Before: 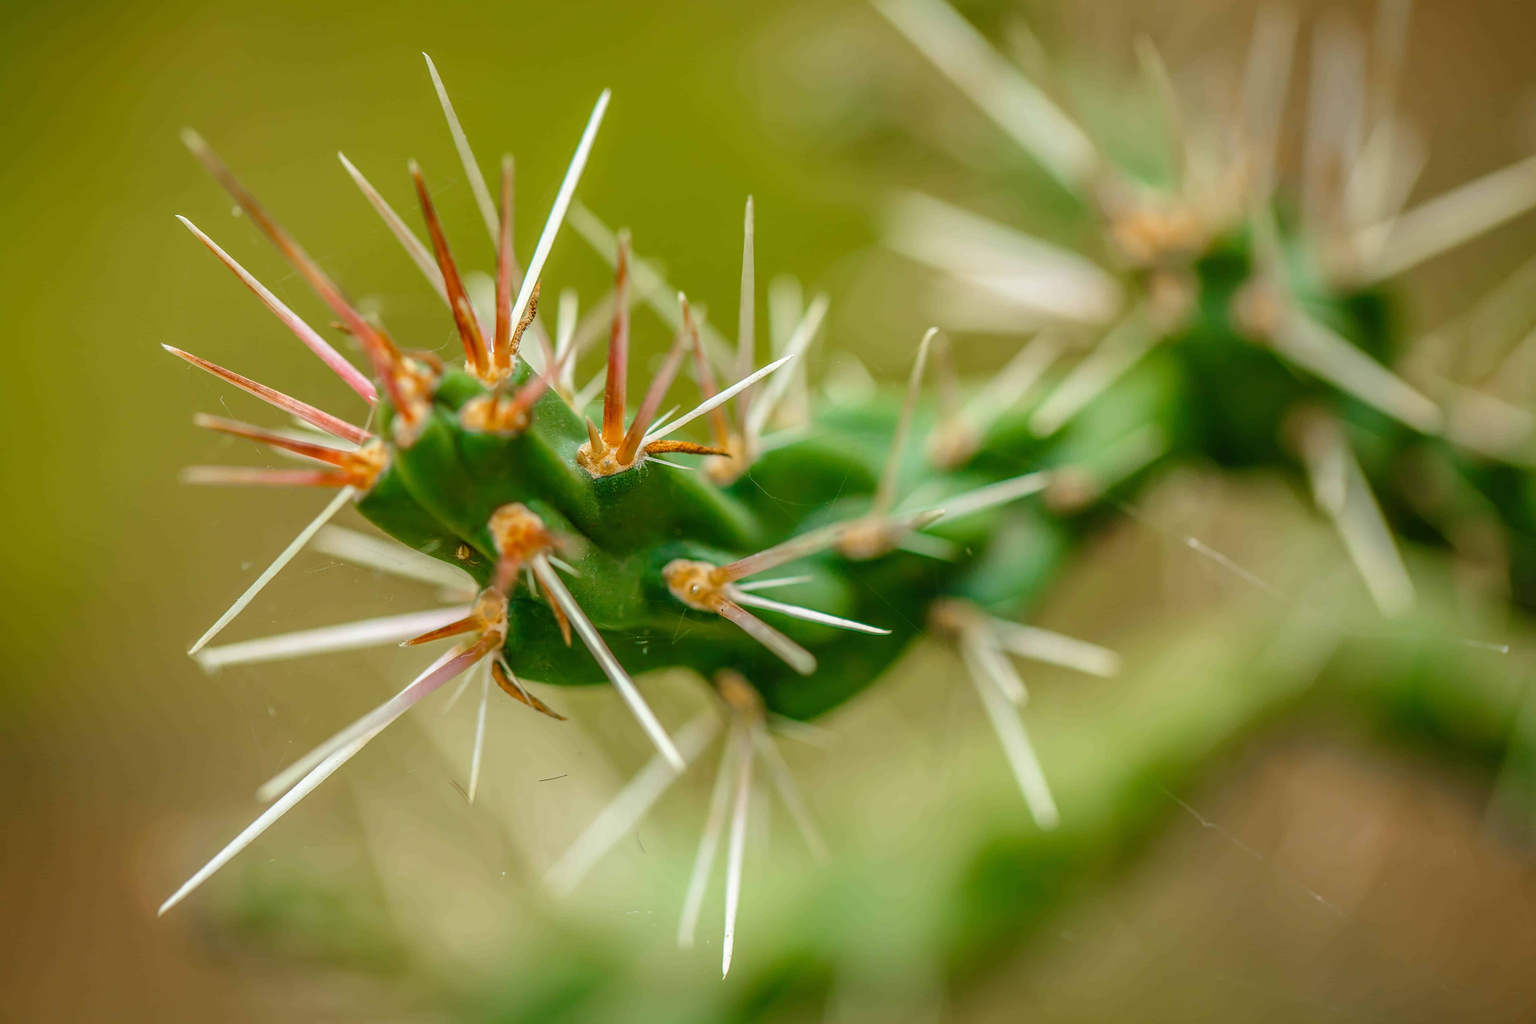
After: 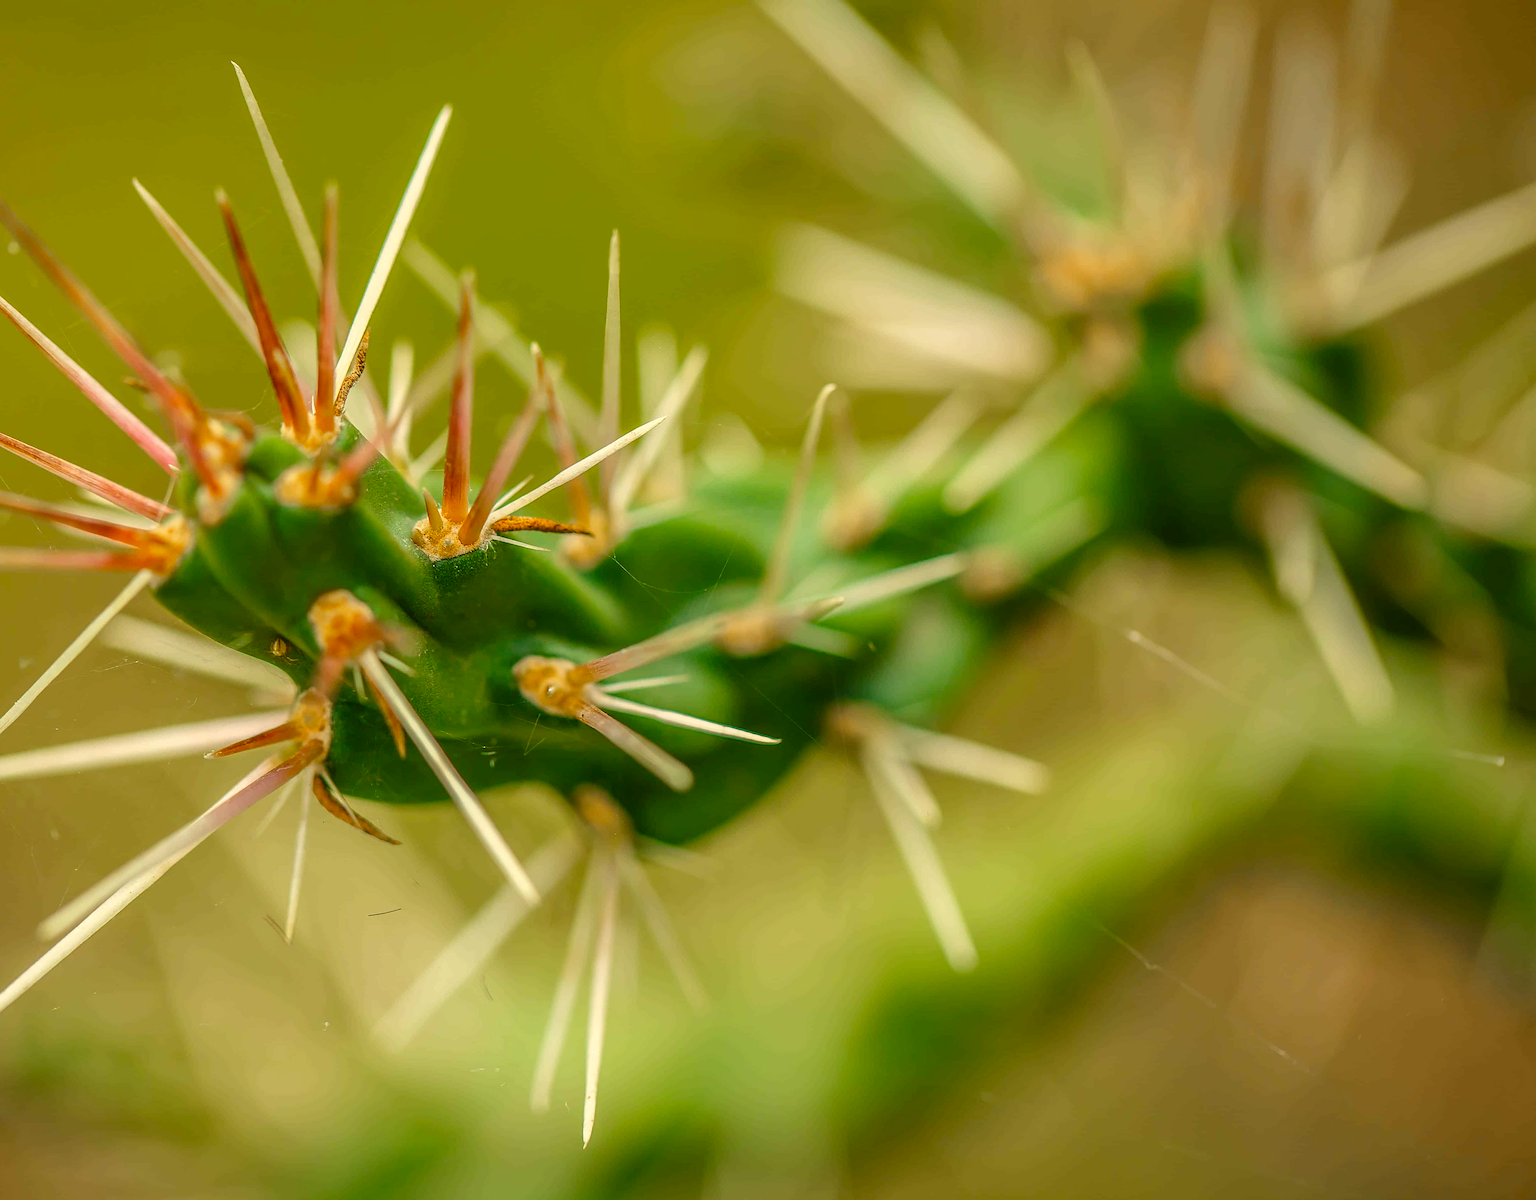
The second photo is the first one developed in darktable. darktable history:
sharpen: on, module defaults
crop and rotate: left 14.684%
color correction: highlights a* 2.55, highlights b* 22.88
